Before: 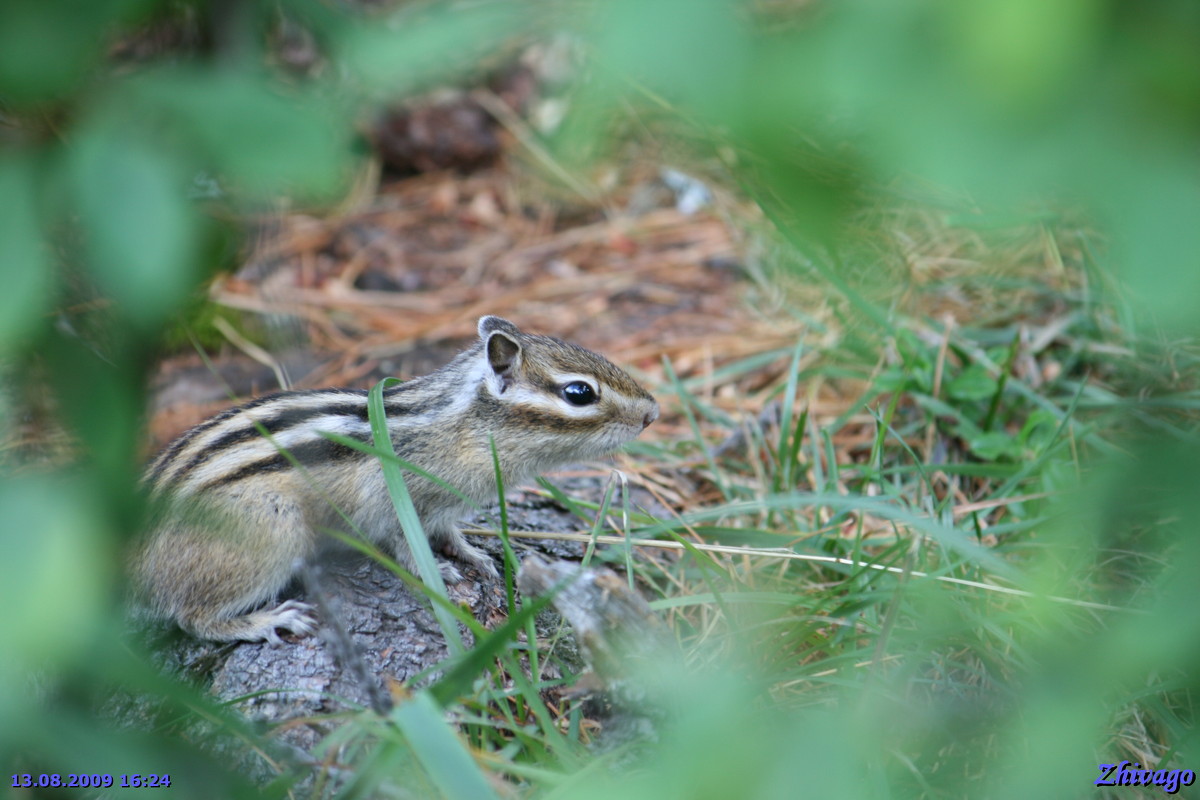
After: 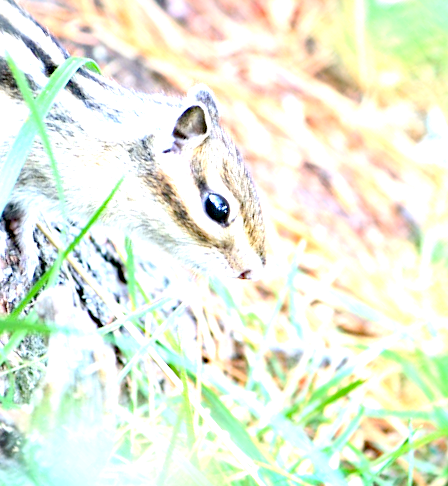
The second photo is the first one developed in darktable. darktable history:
contrast brightness saturation: contrast 0.154, brightness 0.049
exposure: exposure 2.252 EV, compensate exposure bias true, compensate highlight preservation false
crop and rotate: angle -45.11°, top 16.647%, right 0.953%, bottom 11.748%
haze removal: strength 0.287, distance 0.256, compatibility mode true, adaptive false
